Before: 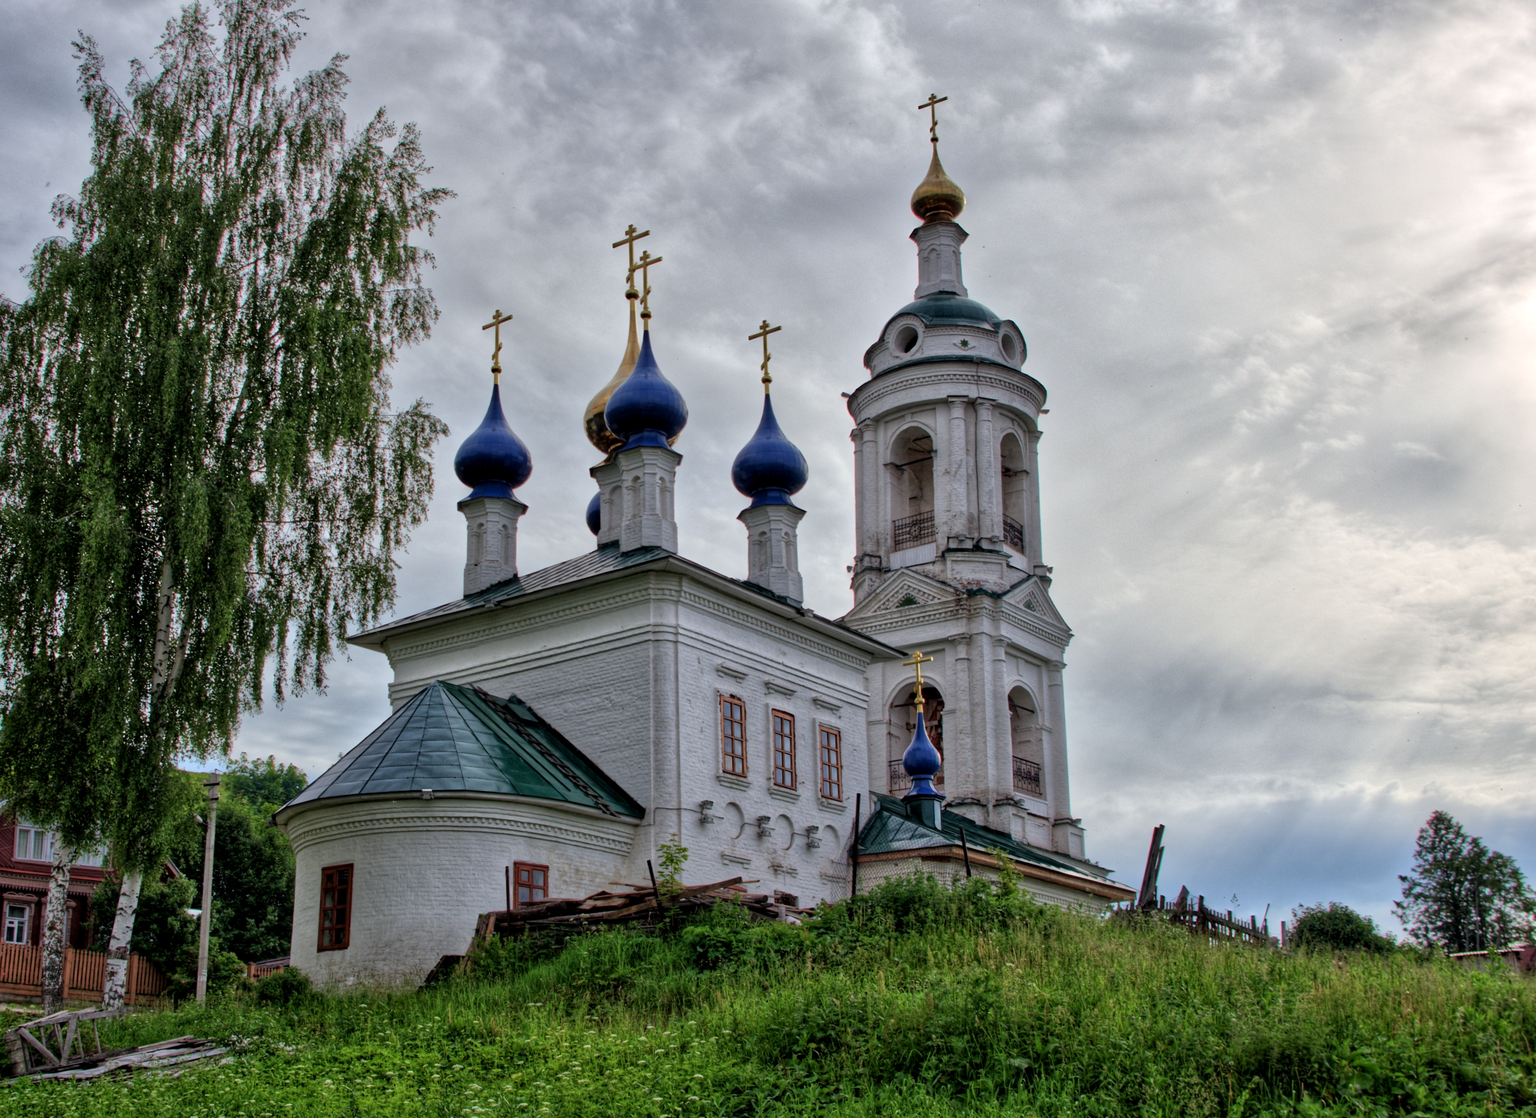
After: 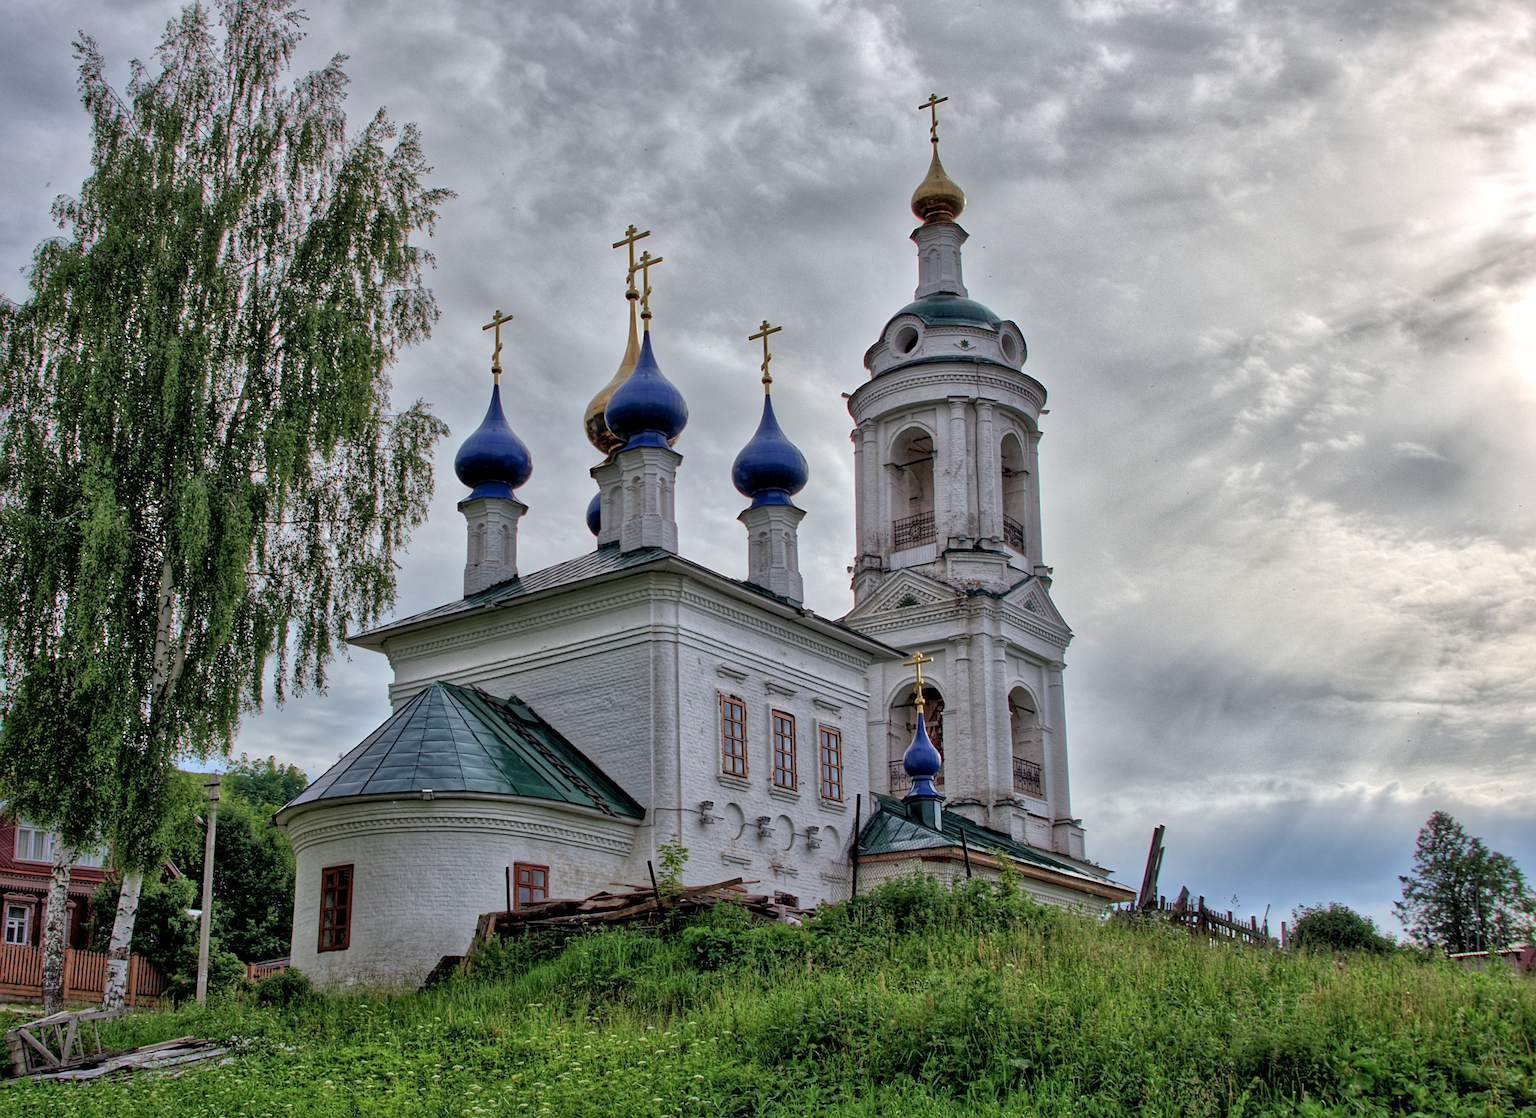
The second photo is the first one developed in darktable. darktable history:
shadows and highlights: on, module defaults
exposure: exposure 0.134 EV, compensate highlight preservation false
sharpen: on, module defaults
contrast brightness saturation: saturation -0.081
